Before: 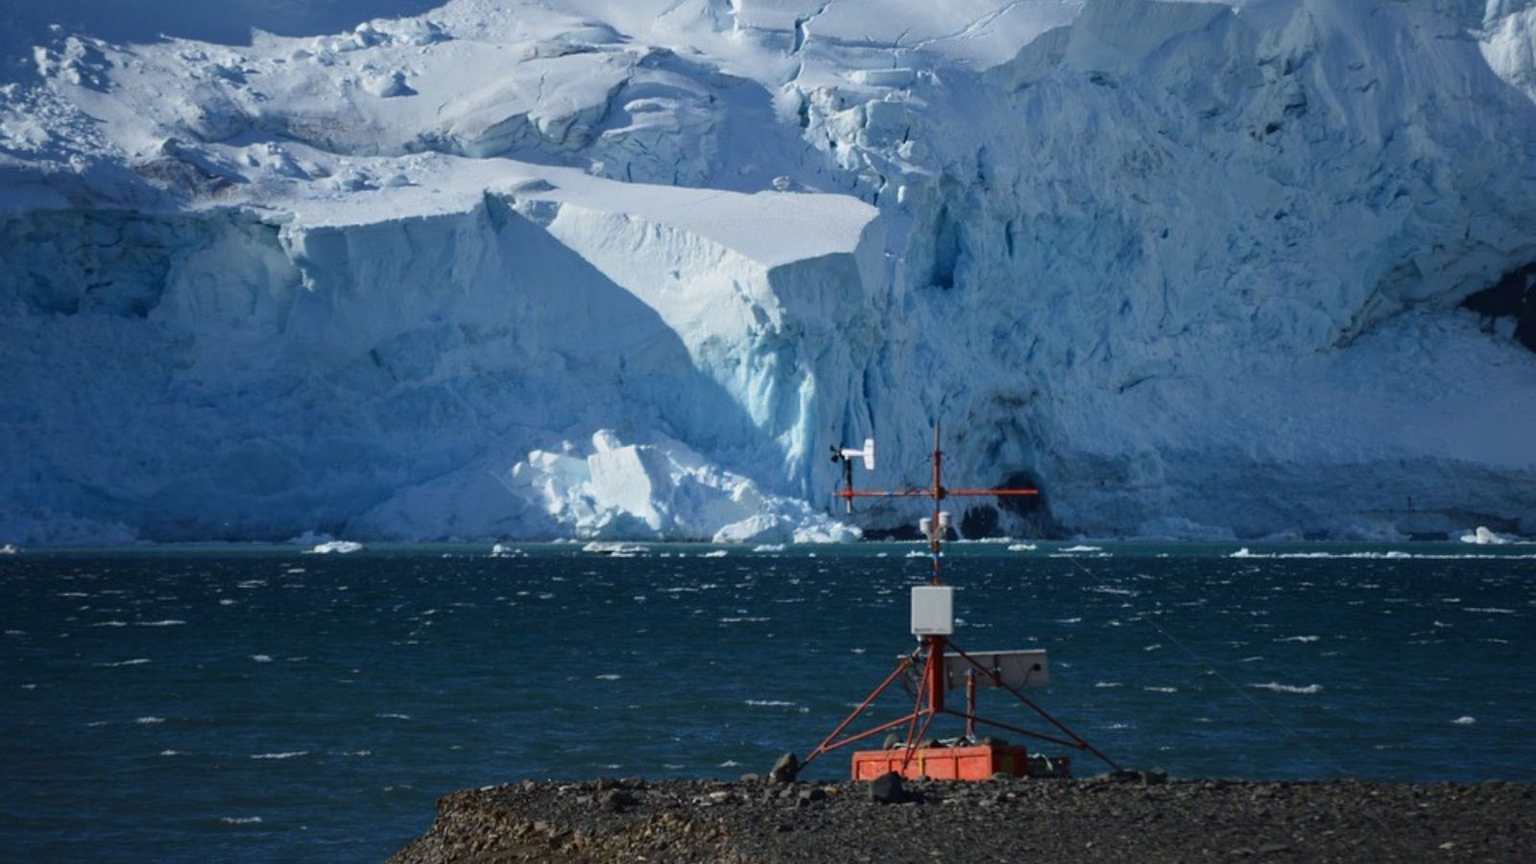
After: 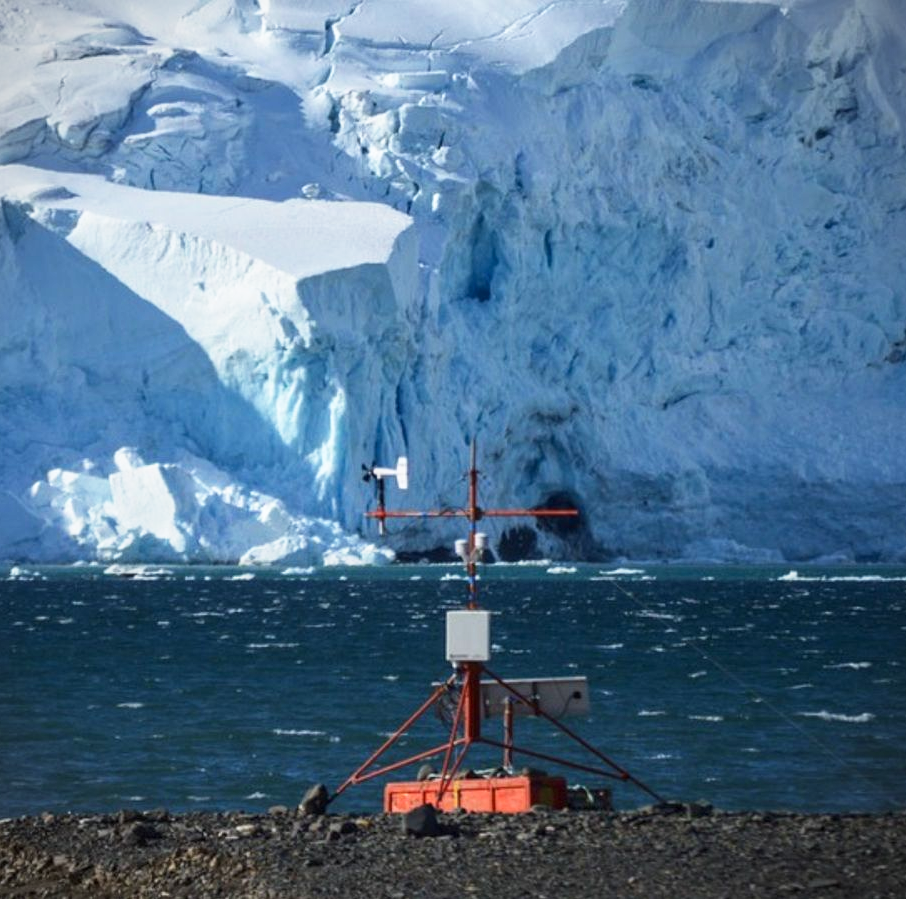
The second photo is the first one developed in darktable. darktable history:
crop: left 31.458%, top 0%, right 11.876%
local contrast: detail 115%
vignetting: fall-off start 100%, fall-off radius 64.94%, automatic ratio true, unbound false
base curve: curves: ch0 [(0, 0) (0.579, 0.807) (1, 1)], preserve colors none
